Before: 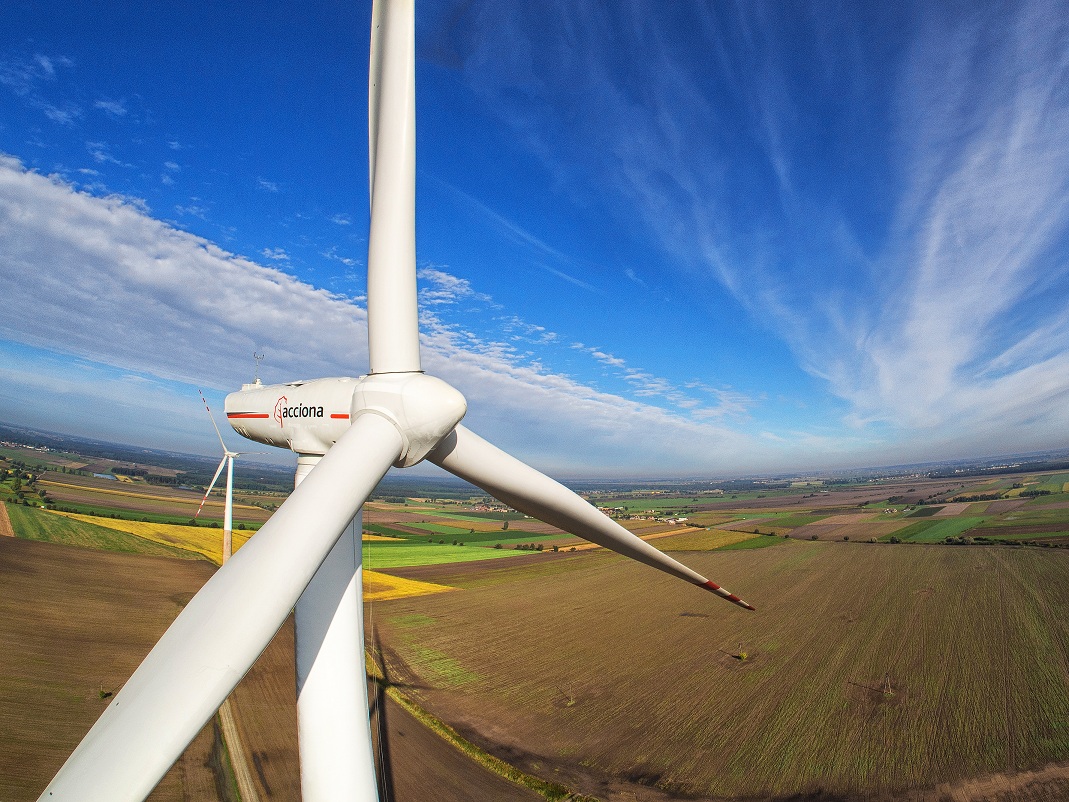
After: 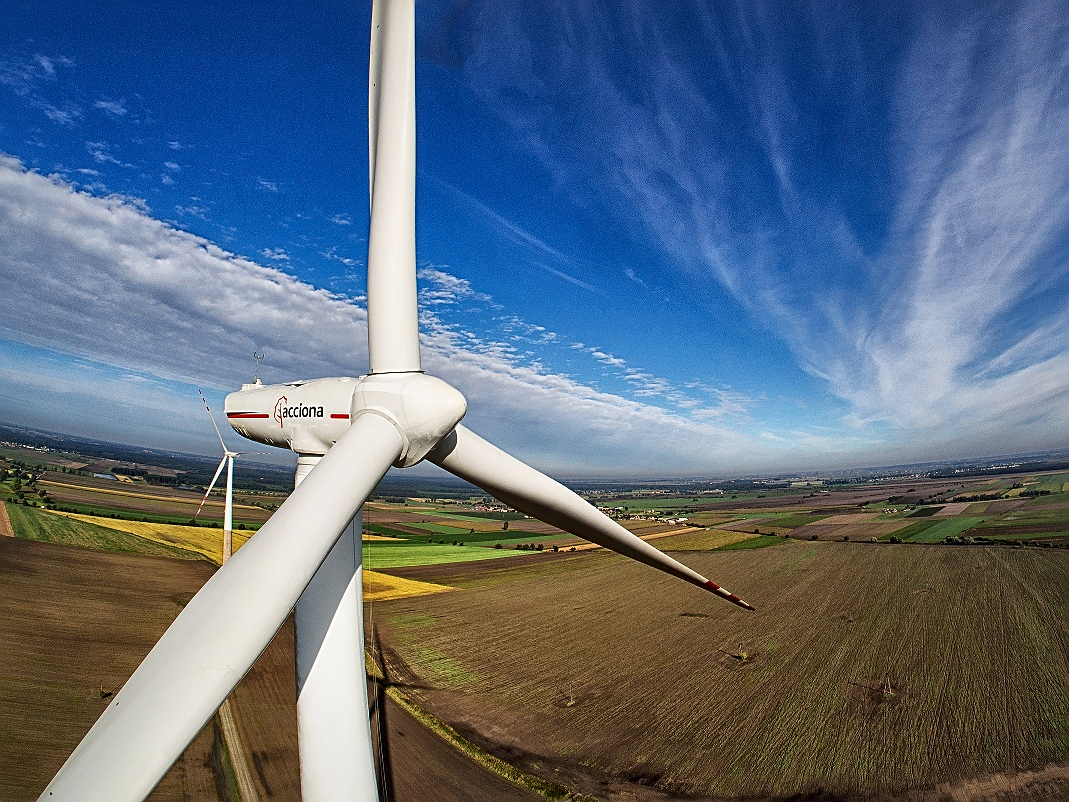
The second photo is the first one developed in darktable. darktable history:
local contrast: mode bilateral grid, contrast 70, coarseness 74, detail 181%, midtone range 0.2
sharpen: on, module defaults
exposure: exposure -0.453 EV, compensate highlight preservation false
tone equalizer: on, module defaults
